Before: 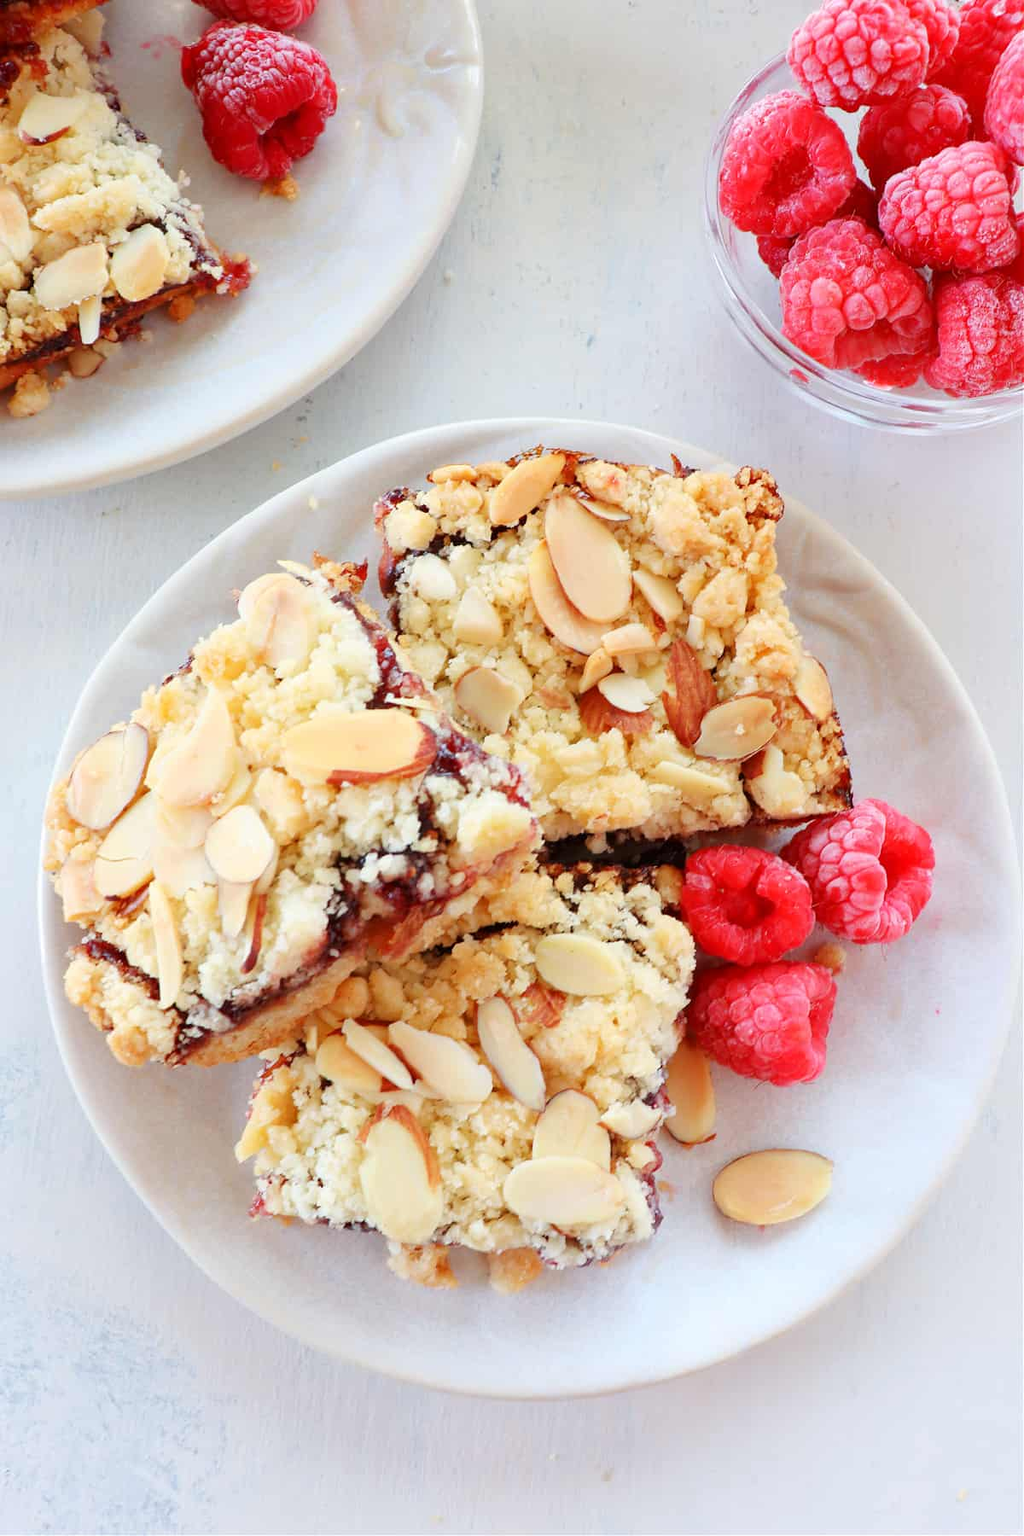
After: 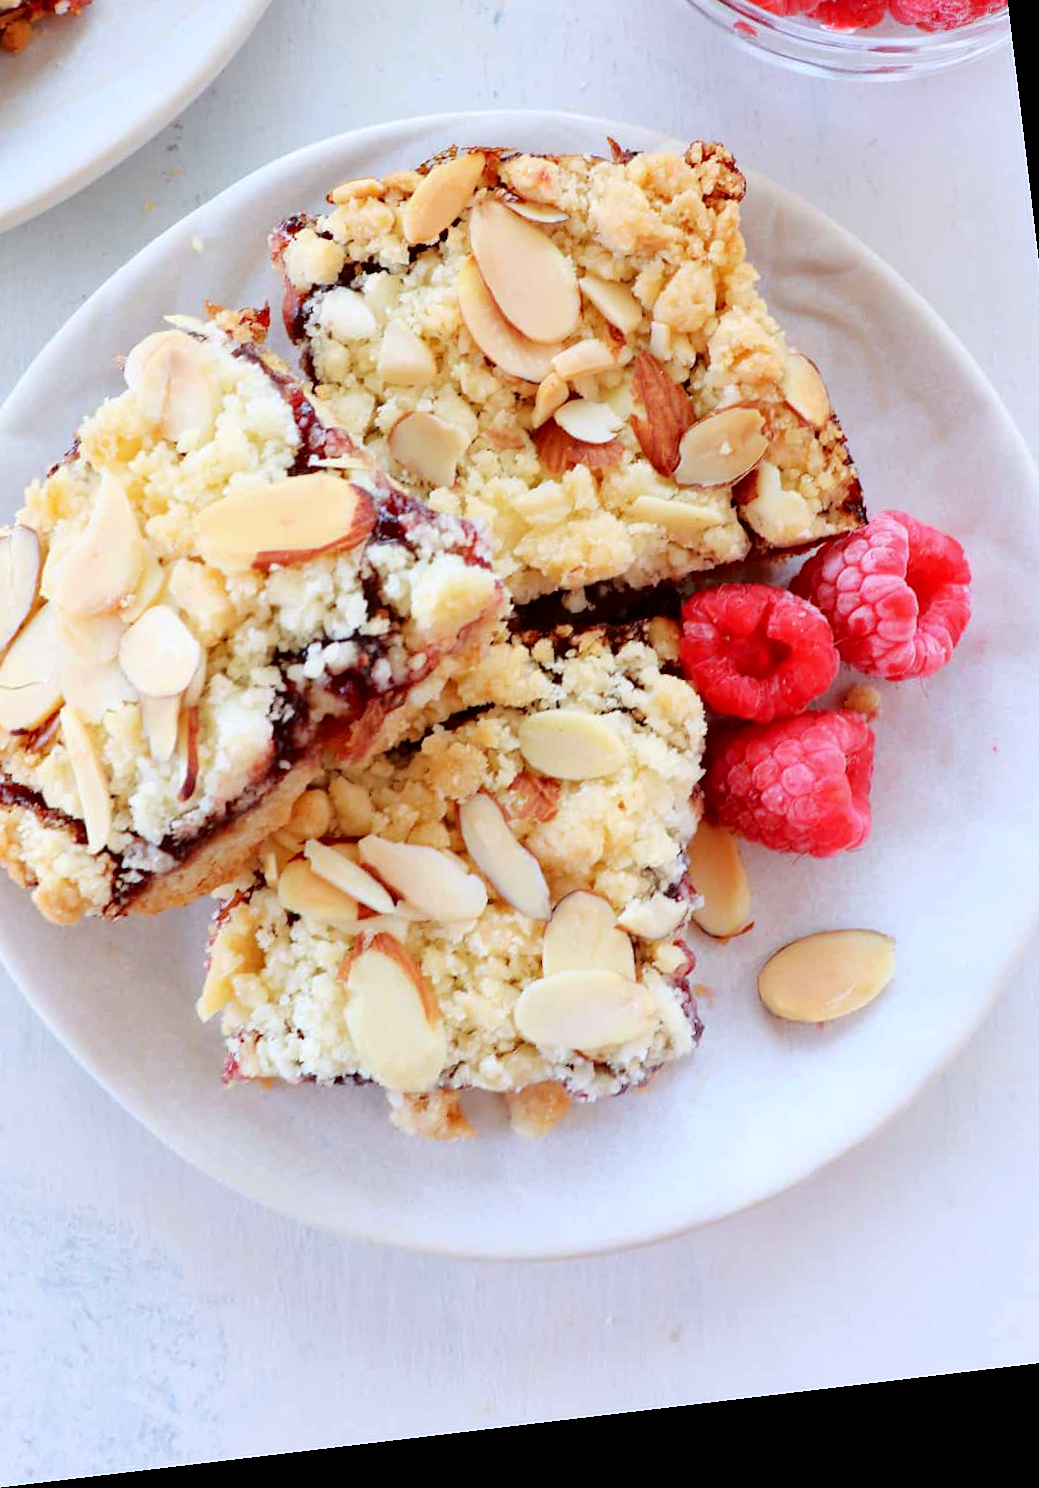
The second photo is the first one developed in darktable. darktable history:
fill light: exposure -2 EV, width 8.6
crop: left 16.871%, top 22.857%, right 9.116%
white balance: red 0.984, blue 1.059
rotate and perspective: rotation -6.83°, automatic cropping off
